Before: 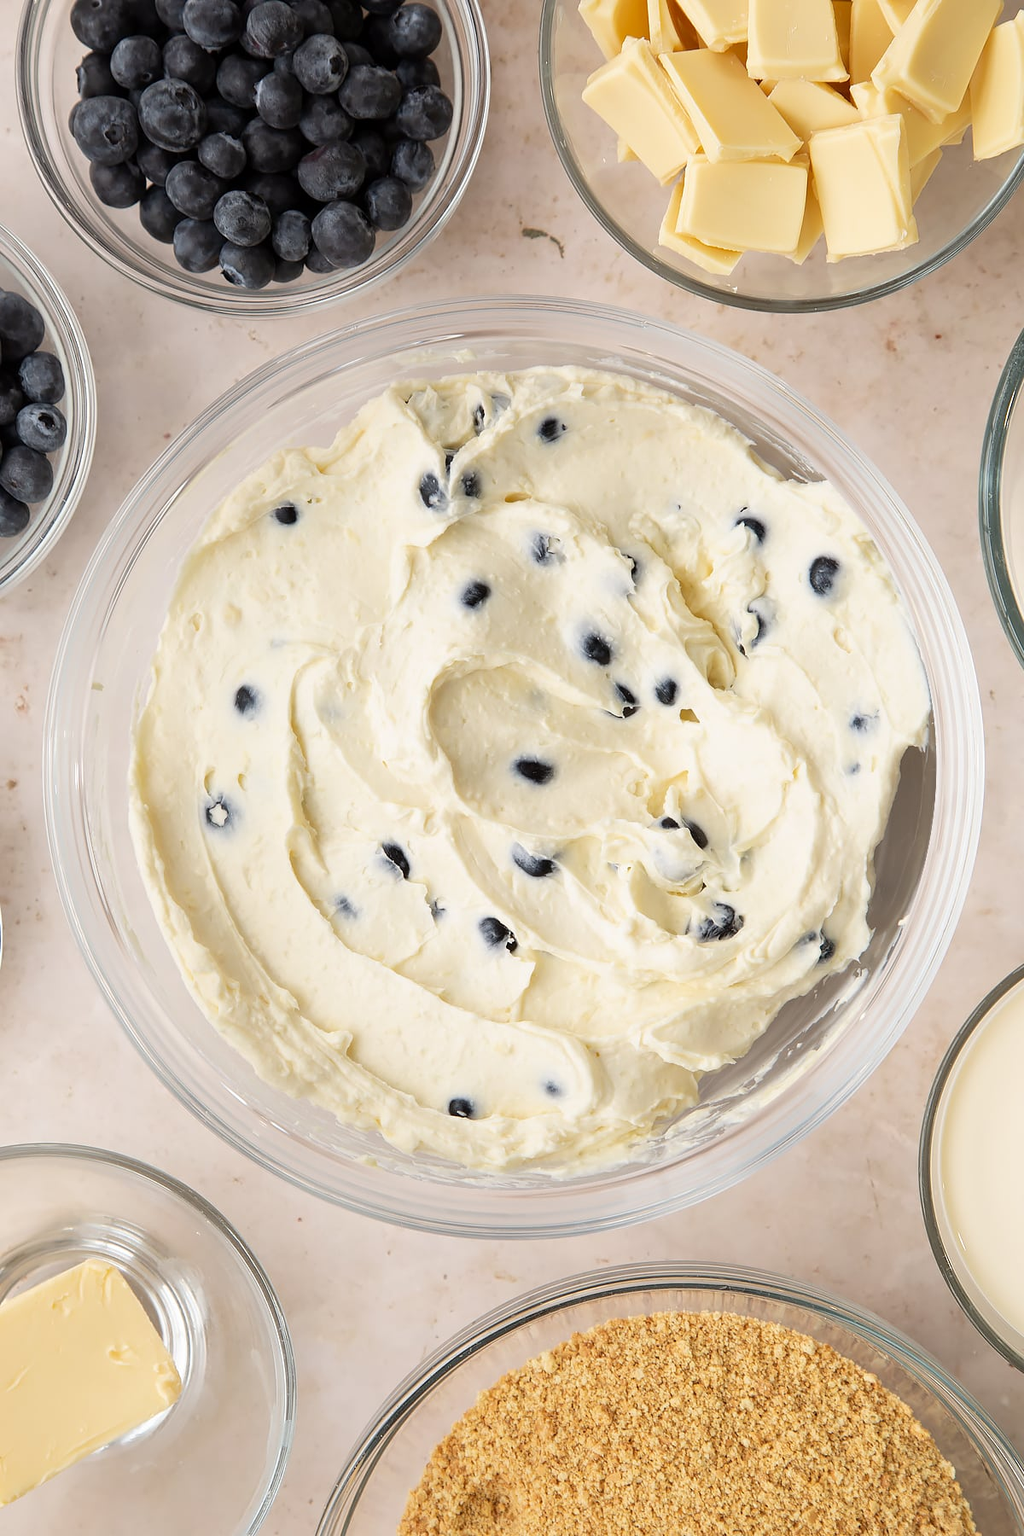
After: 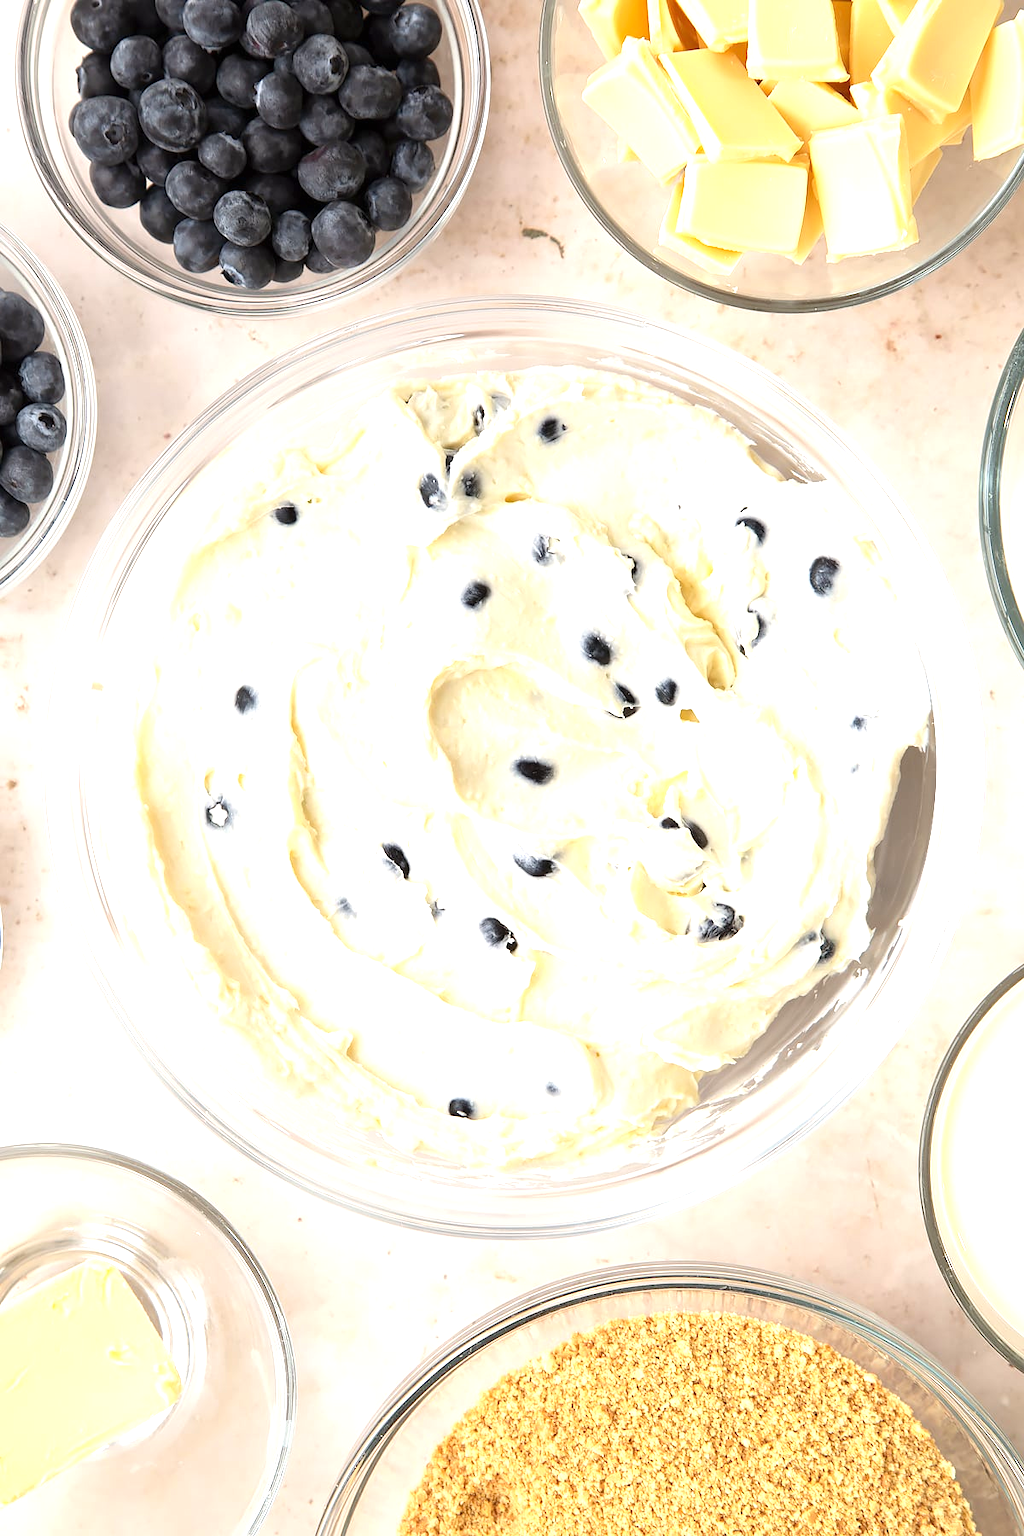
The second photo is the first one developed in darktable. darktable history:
exposure: black level correction 0, exposure 0.893 EV, compensate highlight preservation false
